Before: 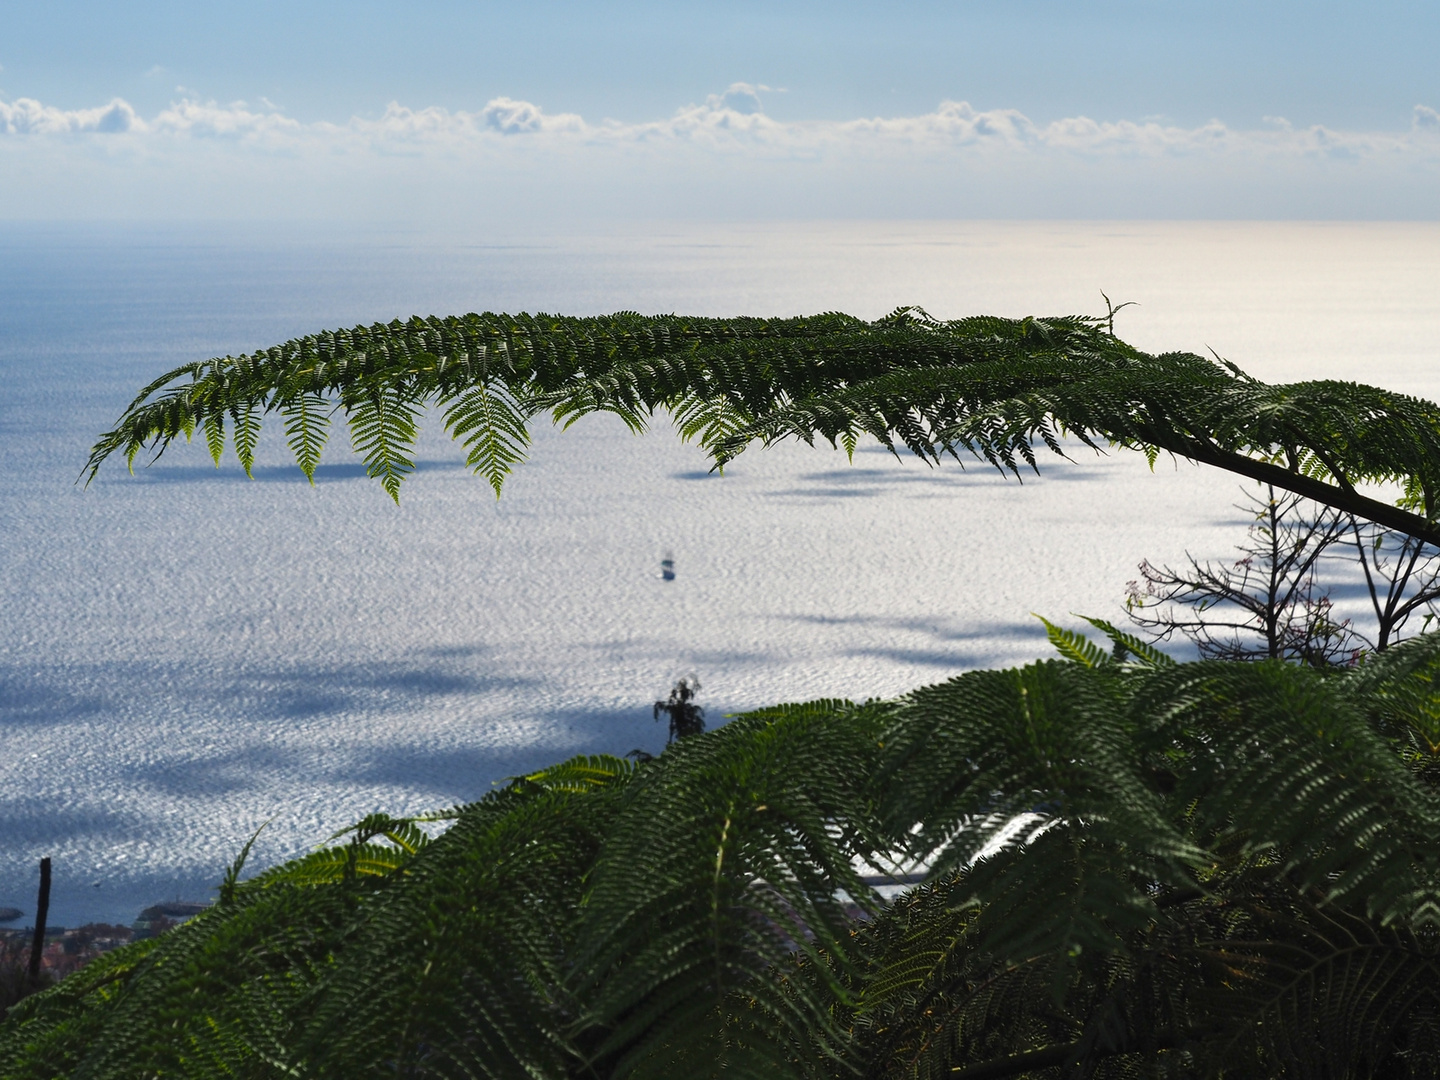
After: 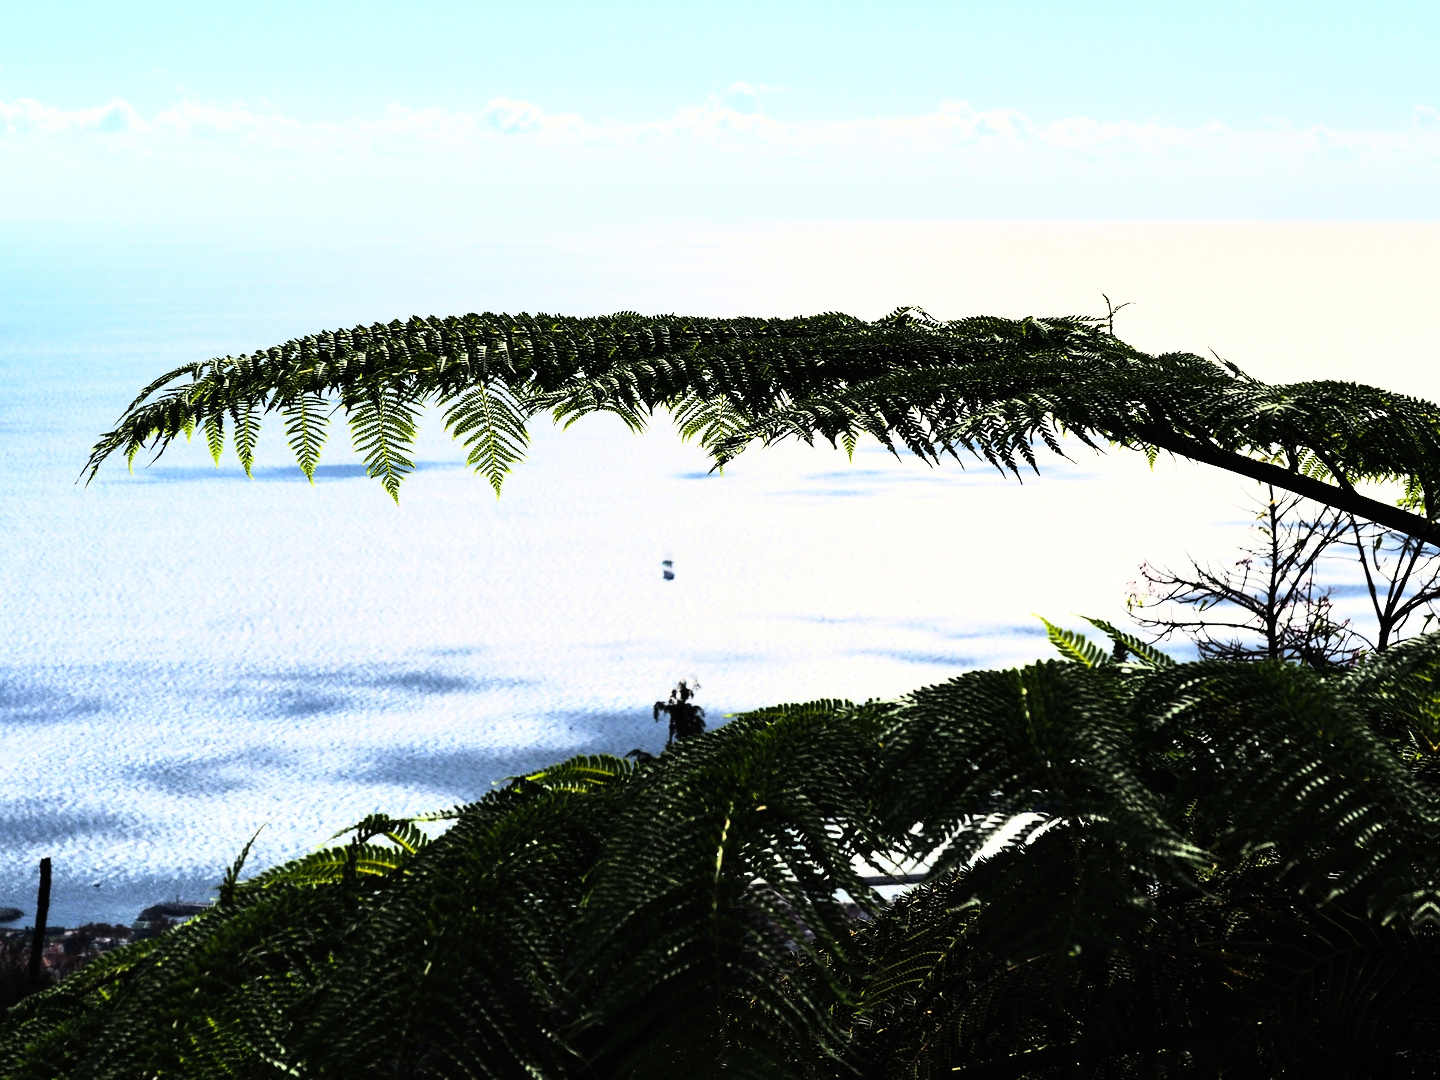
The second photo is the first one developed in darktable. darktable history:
tone equalizer: -8 EV -0.417 EV, -7 EV -0.389 EV, -6 EV -0.333 EV, -5 EV -0.222 EV, -3 EV 0.222 EV, -2 EV 0.333 EV, -1 EV 0.389 EV, +0 EV 0.417 EV, edges refinement/feathering 500, mask exposure compensation -1.57 EV, preserve details no
rgb curve: curves: ch0 [(0, 0) (0.21, 0.15) (0.24, 0.21) (0.5, 0.75) (0.75, 0.96) (0.89, 0.99) (1, 1)]; ch1 [(0, 0.02) (0.21, 0.13) (0.25, 0.2) (0.5, 0.67) (0.75, 0.9) (0.89, 0.97) (1, 1)]; ch2 [(0, 0.02) (0.21, 0.13) (0.25, 0.2) (0.5, 0.67) (0.75, 0.9) (0.89, 0.97) (1, 1)], compensate middle gray true
